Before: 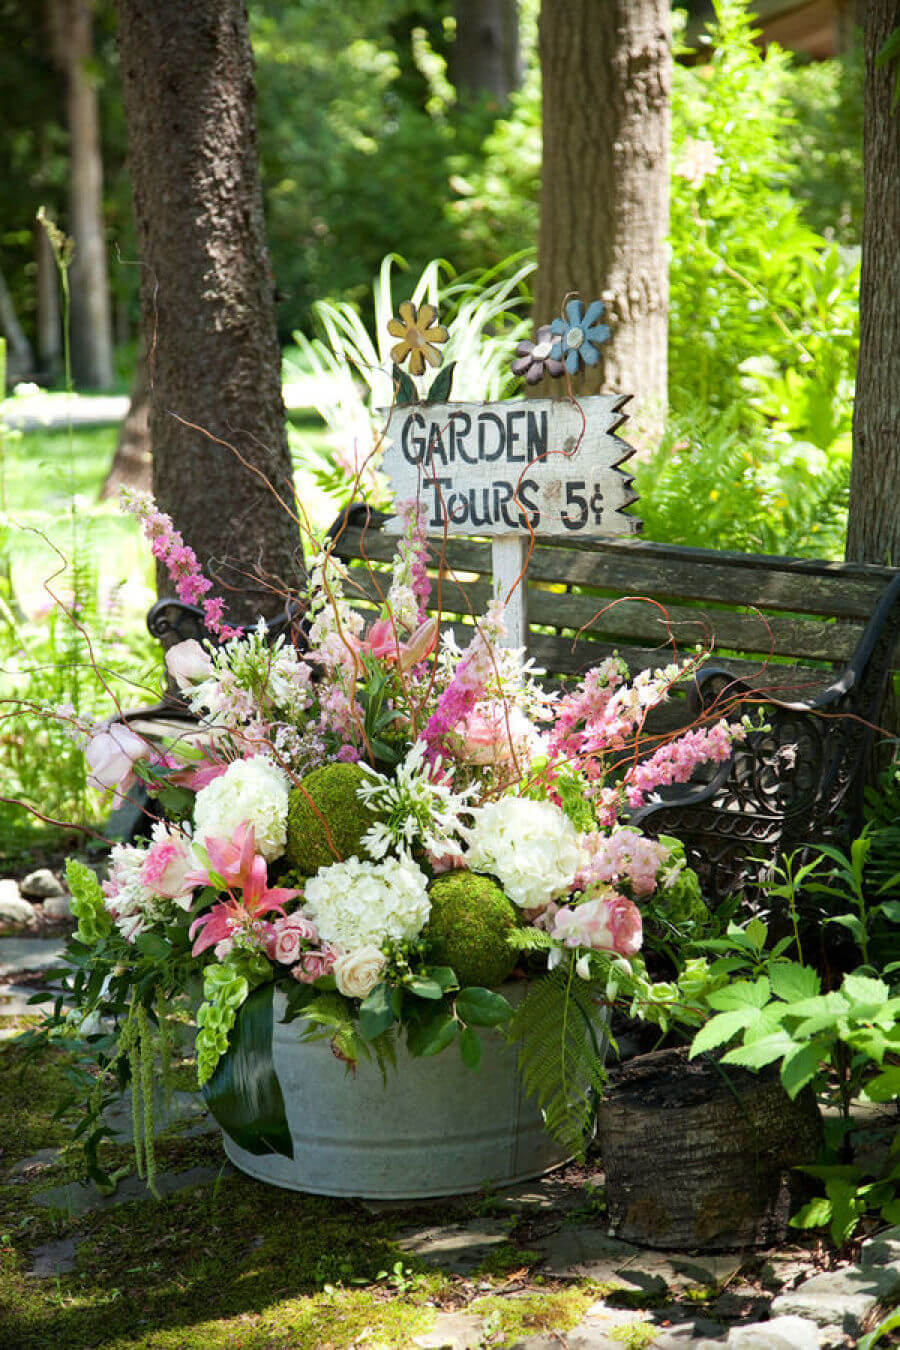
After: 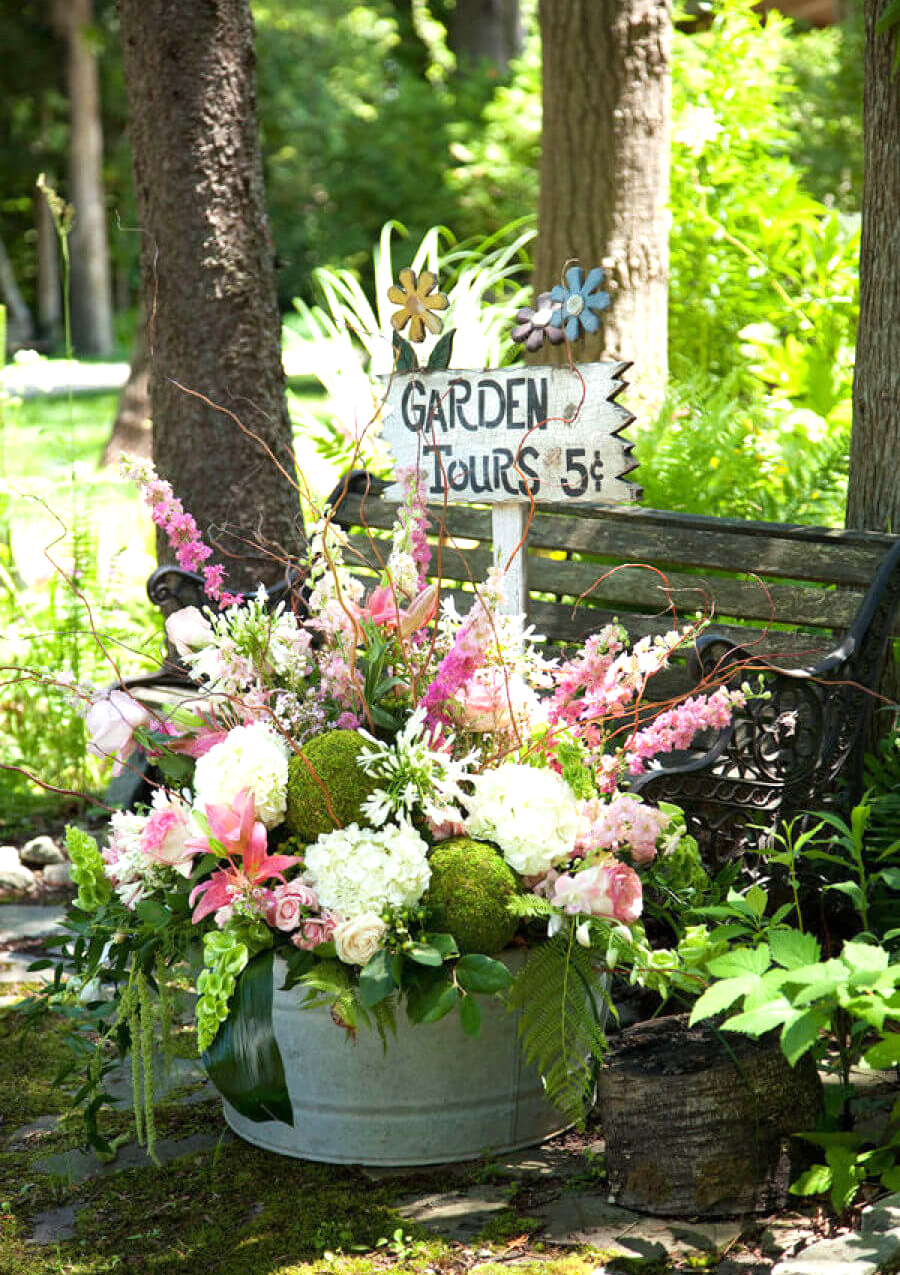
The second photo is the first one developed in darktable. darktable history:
crop and rotate: top 2.479%, bottom 3.018%
exposure: exposure 0.4 EV, compensate highlight preservation false
